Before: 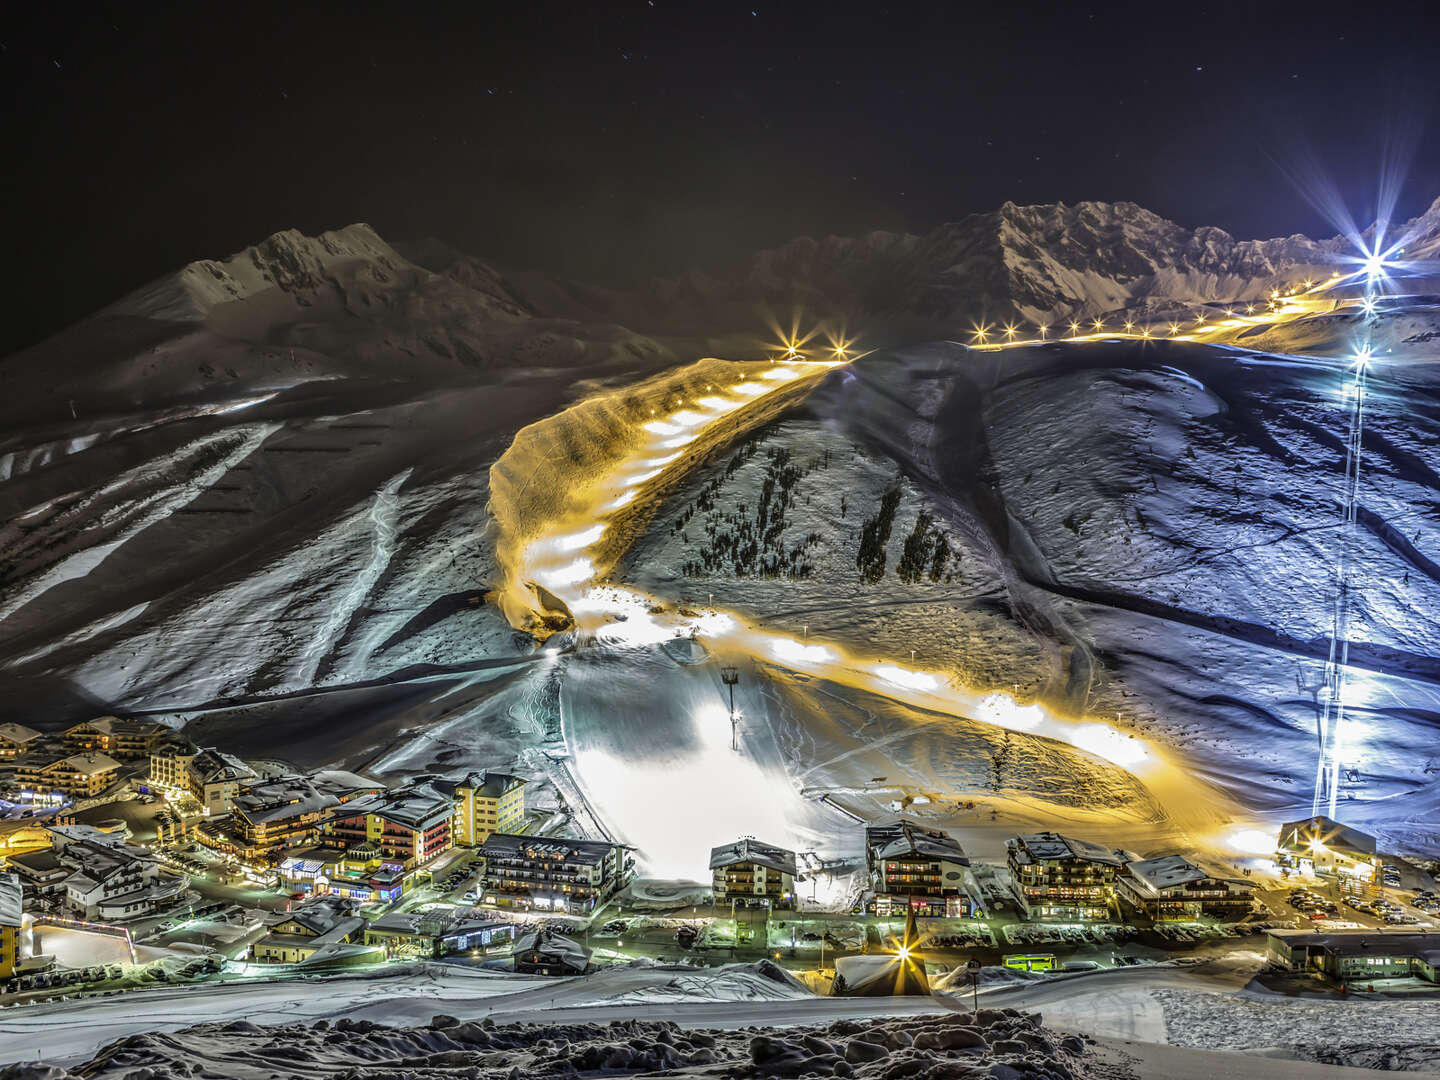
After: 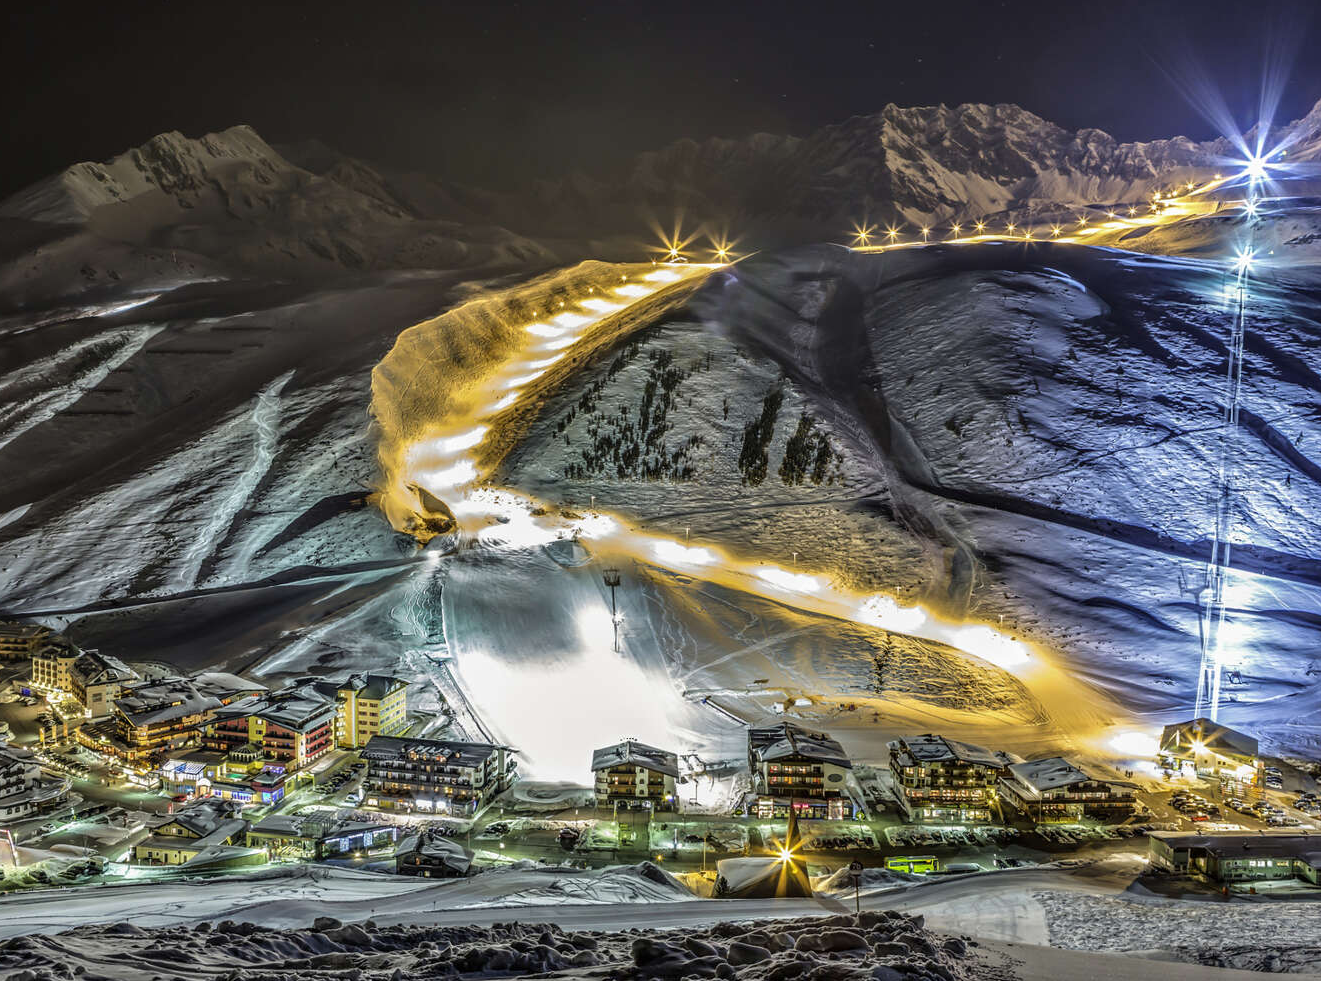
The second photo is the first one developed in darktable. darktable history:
crop and rotate: left 8.259%, top 9.148%
